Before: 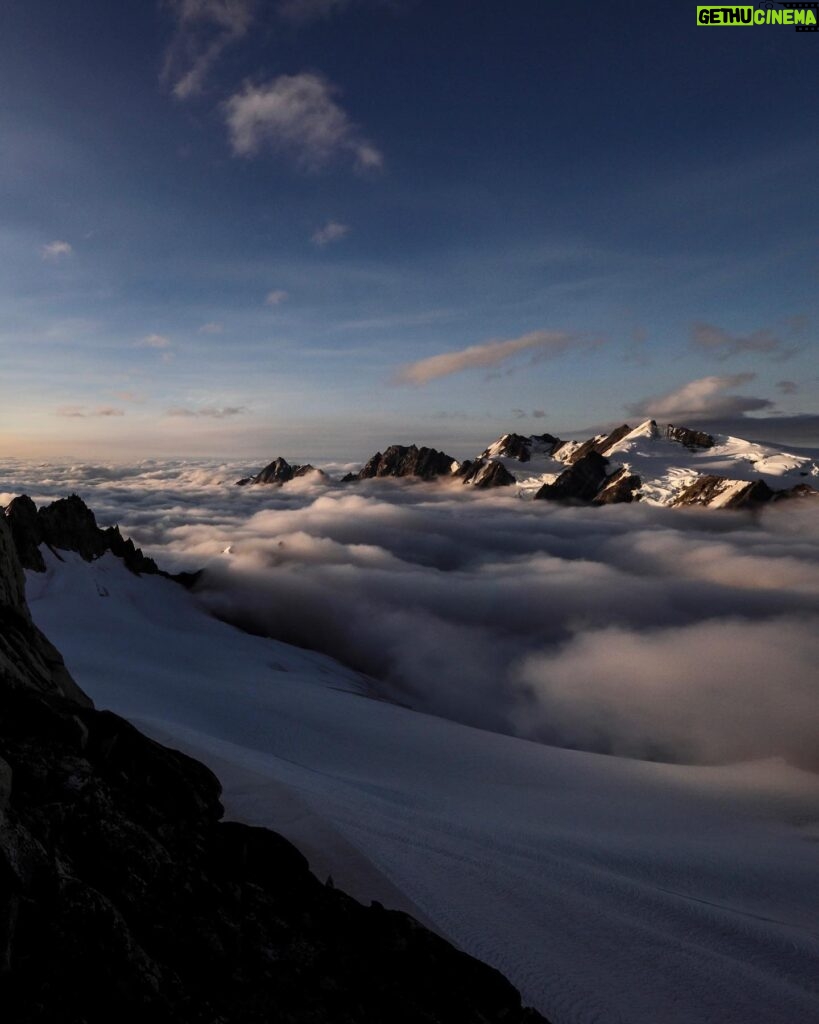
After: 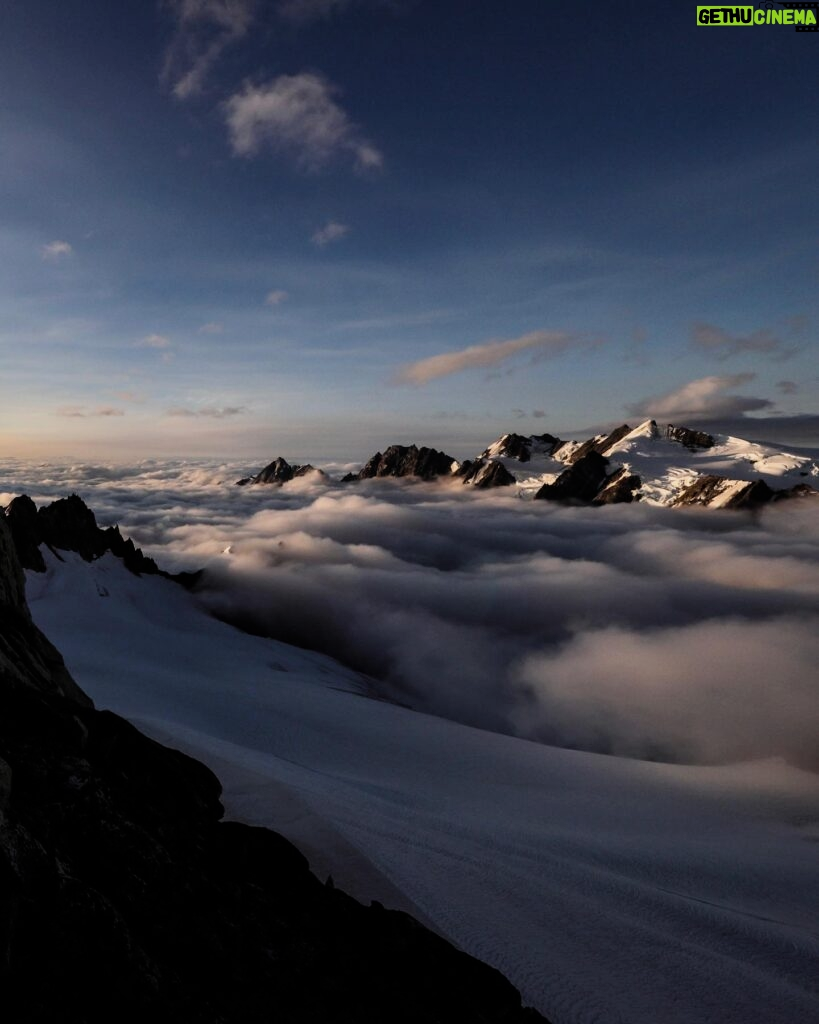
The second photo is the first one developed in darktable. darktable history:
filmic rgb: black relative exposure -9.52 EV, white relative exposure 3.02 EV, hardness 6.17
